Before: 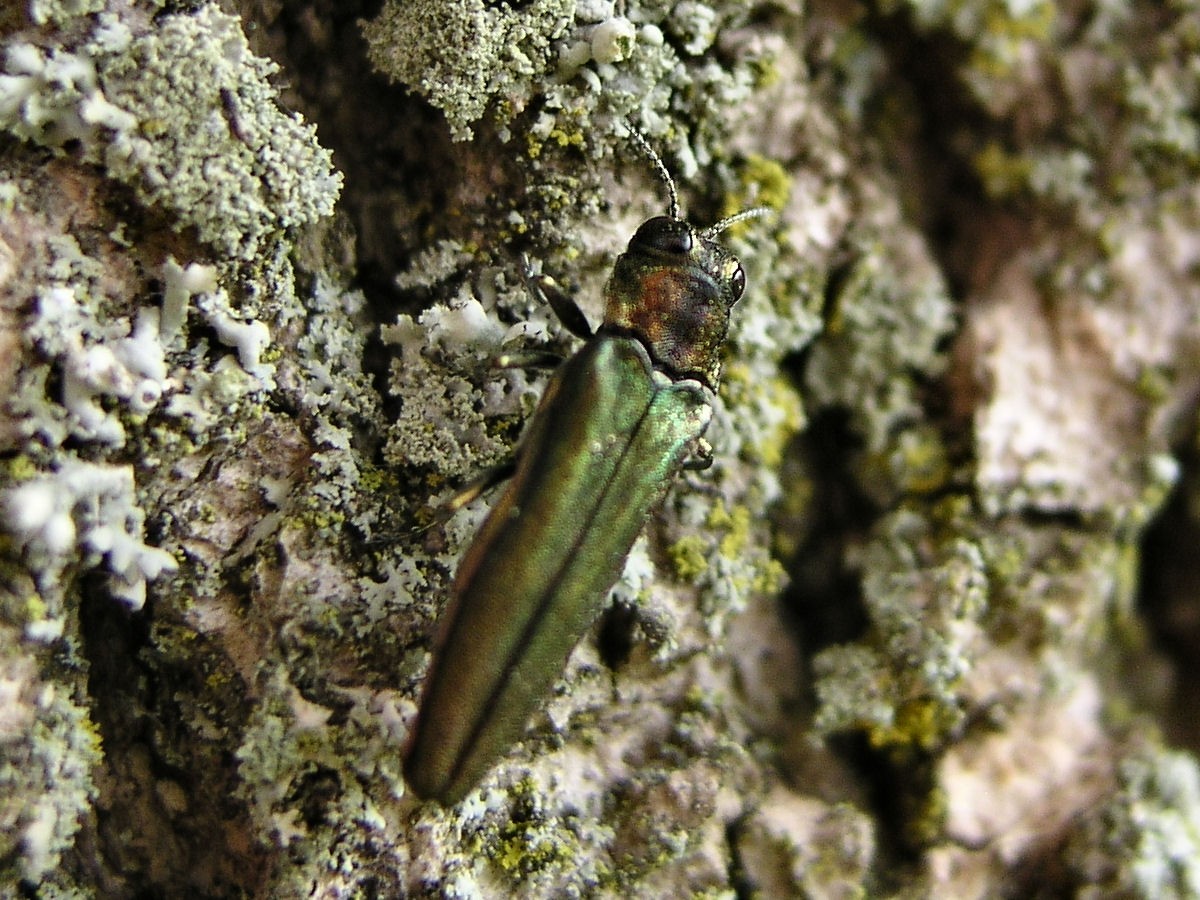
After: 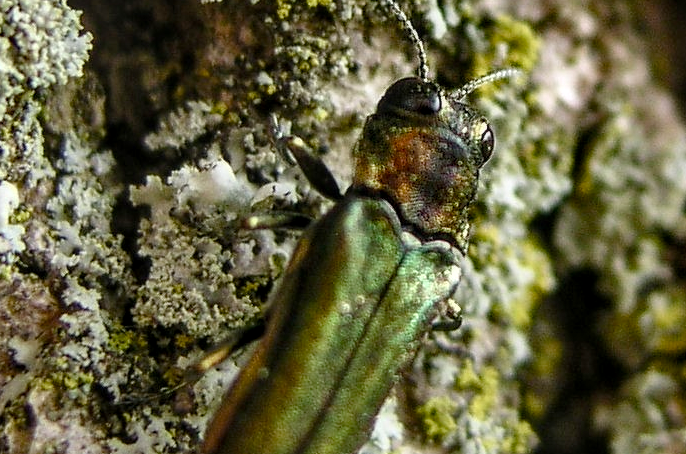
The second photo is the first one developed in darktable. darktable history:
color balance rgb: perceptual saturation grading › global saturation 20%, perceptual saturation grading › highlights -25%, perceptual saturation grading › shadows 25%
local contrast: on, module defaults
crop: left 20.932%, top 15.471%, right 21.848%, bottom 34.081%
